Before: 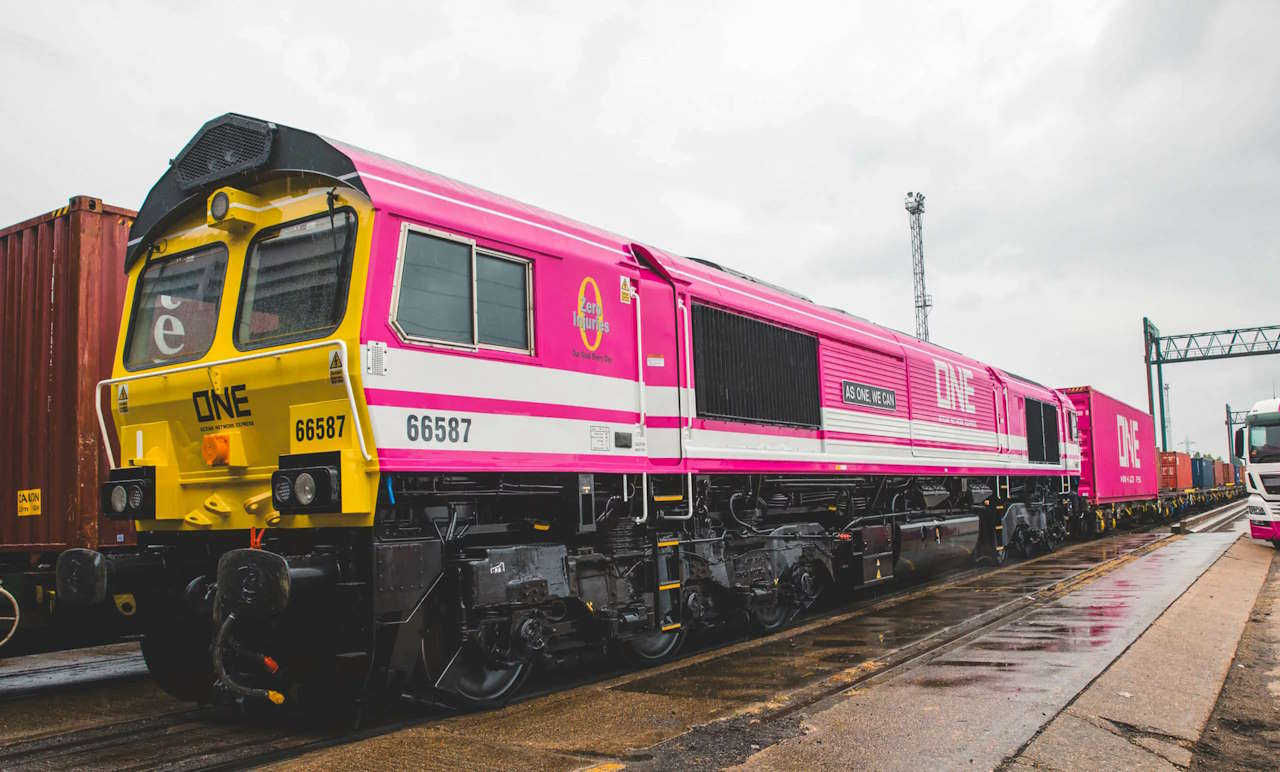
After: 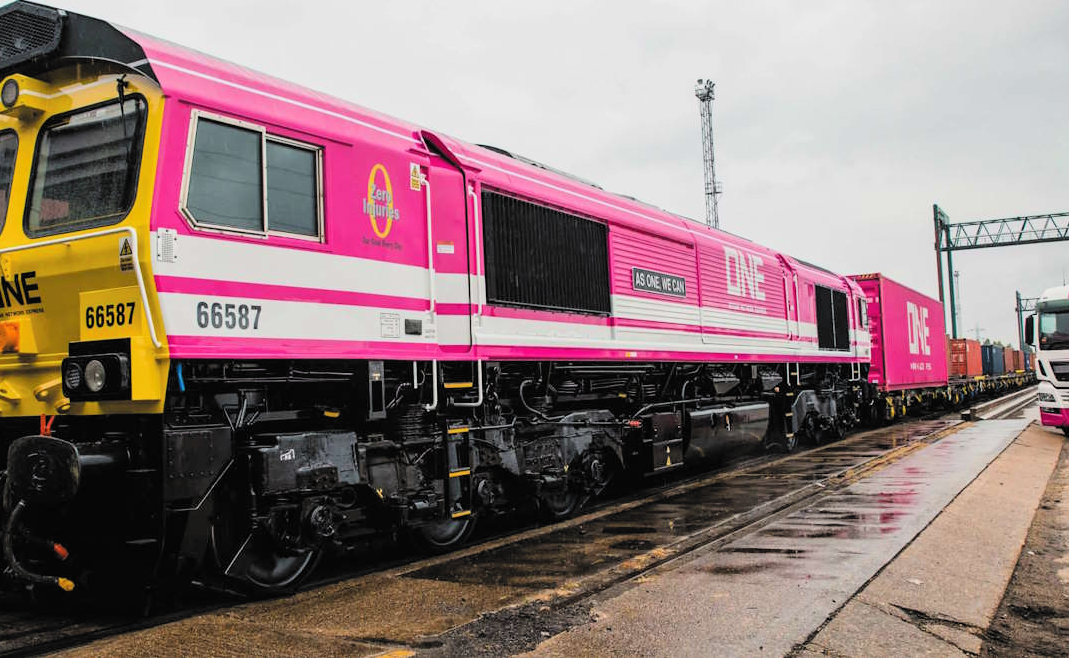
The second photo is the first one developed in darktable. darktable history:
crop: left 16.461%, top 14.733%
filmic rgb: black relative exposure -5.14 EV, white relative exposure 3.2 EV, hardness 3.46, contrast 1.199, highlights saturation mix -29.81%, color science v6 (2022)
